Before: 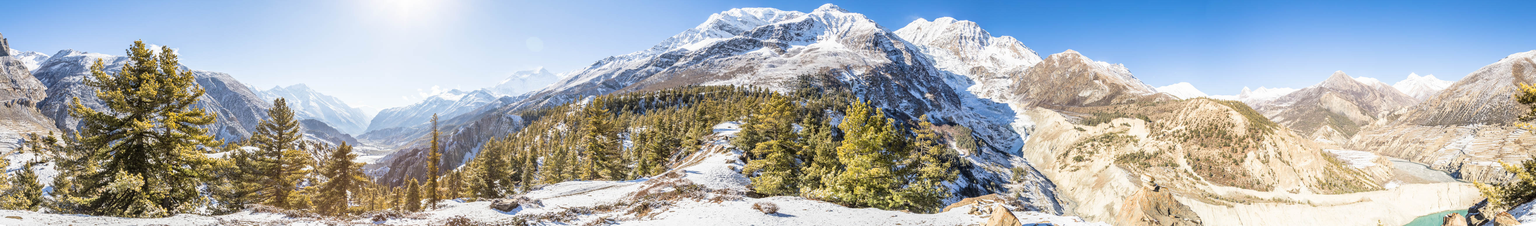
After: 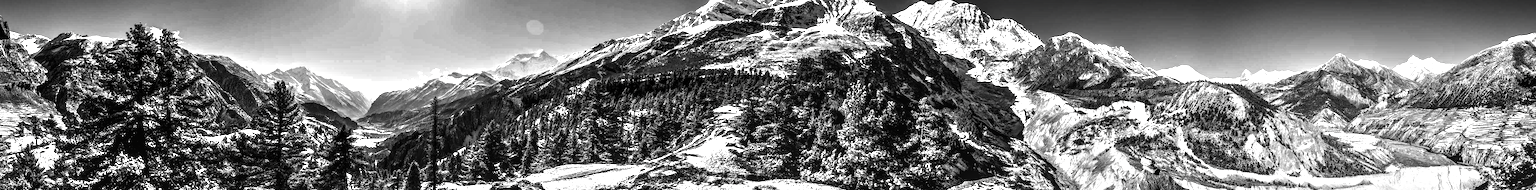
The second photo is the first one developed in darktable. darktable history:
contrast brightness saturation: contrast 0.021, brightness -0.984, saturation -0.995
crop: top 7.618%, bottom 7.971%
local contrast: detail 130%
contrast equalizer: octaves 7, y [[0.609, 0.611, 0.615, 0.613, 0.607, 0.603], [0.504, 0.498, 0.496, 0.499, 0.506, 0.516], [0 ×6], [0 ×6], [0 ×6]]
